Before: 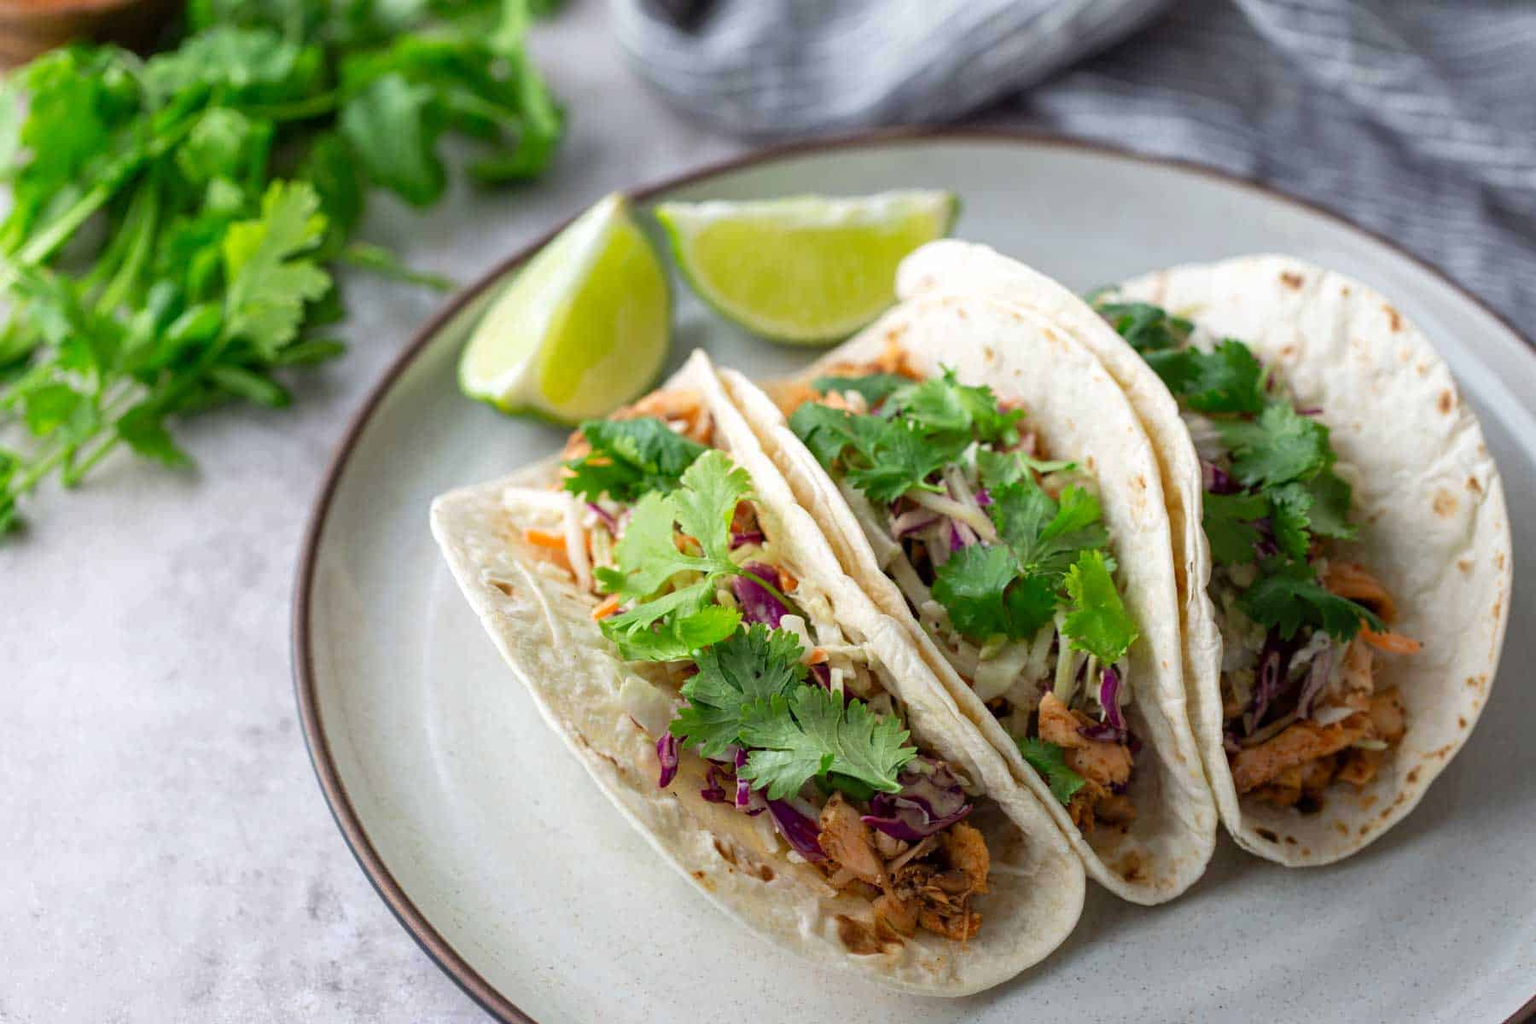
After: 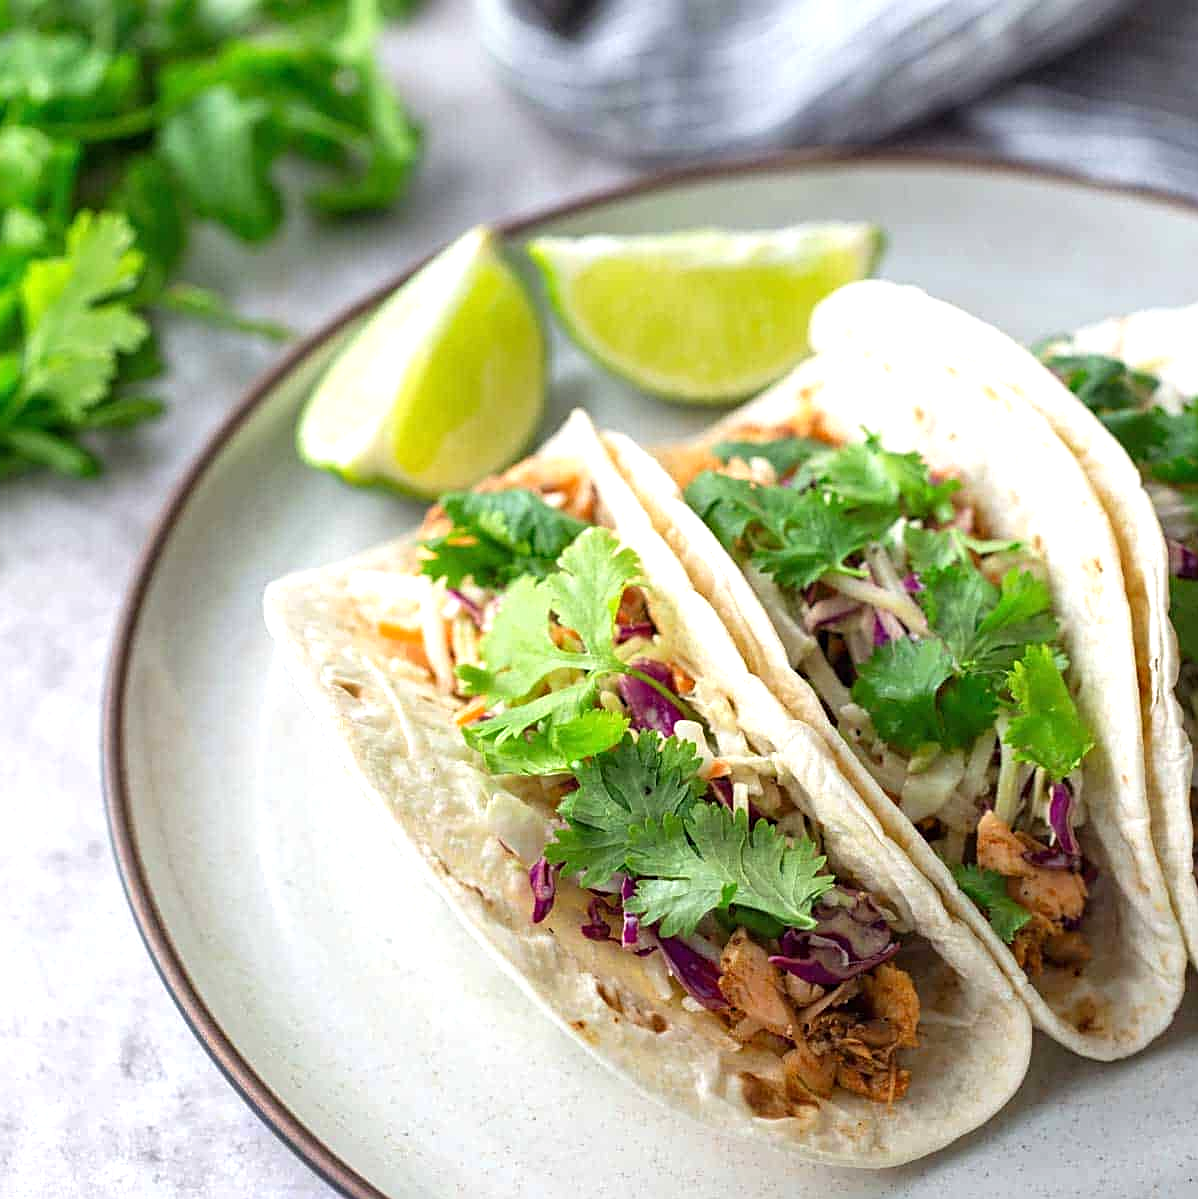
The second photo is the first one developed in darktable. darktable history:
exposure: black level correction 0, exposure 0.5 EV, compensate highlight preservation false
crop and rotate: left 13.365%, right 20.034%
sharpen: on, module defaults
